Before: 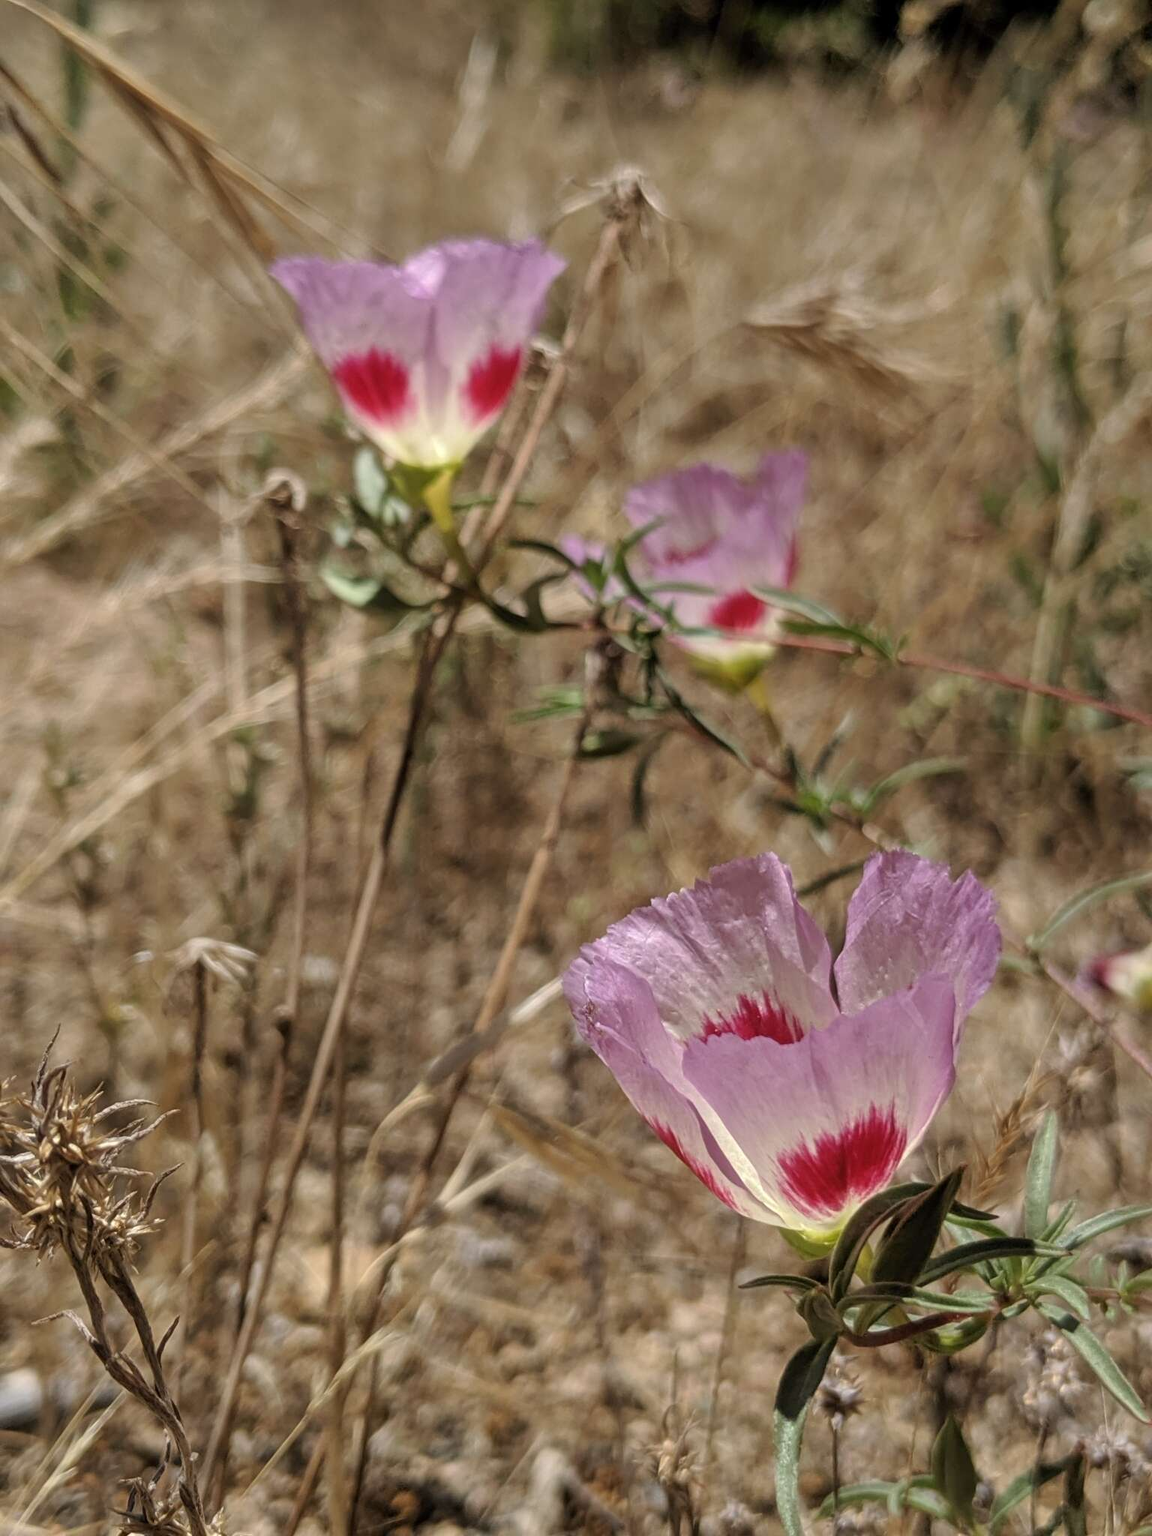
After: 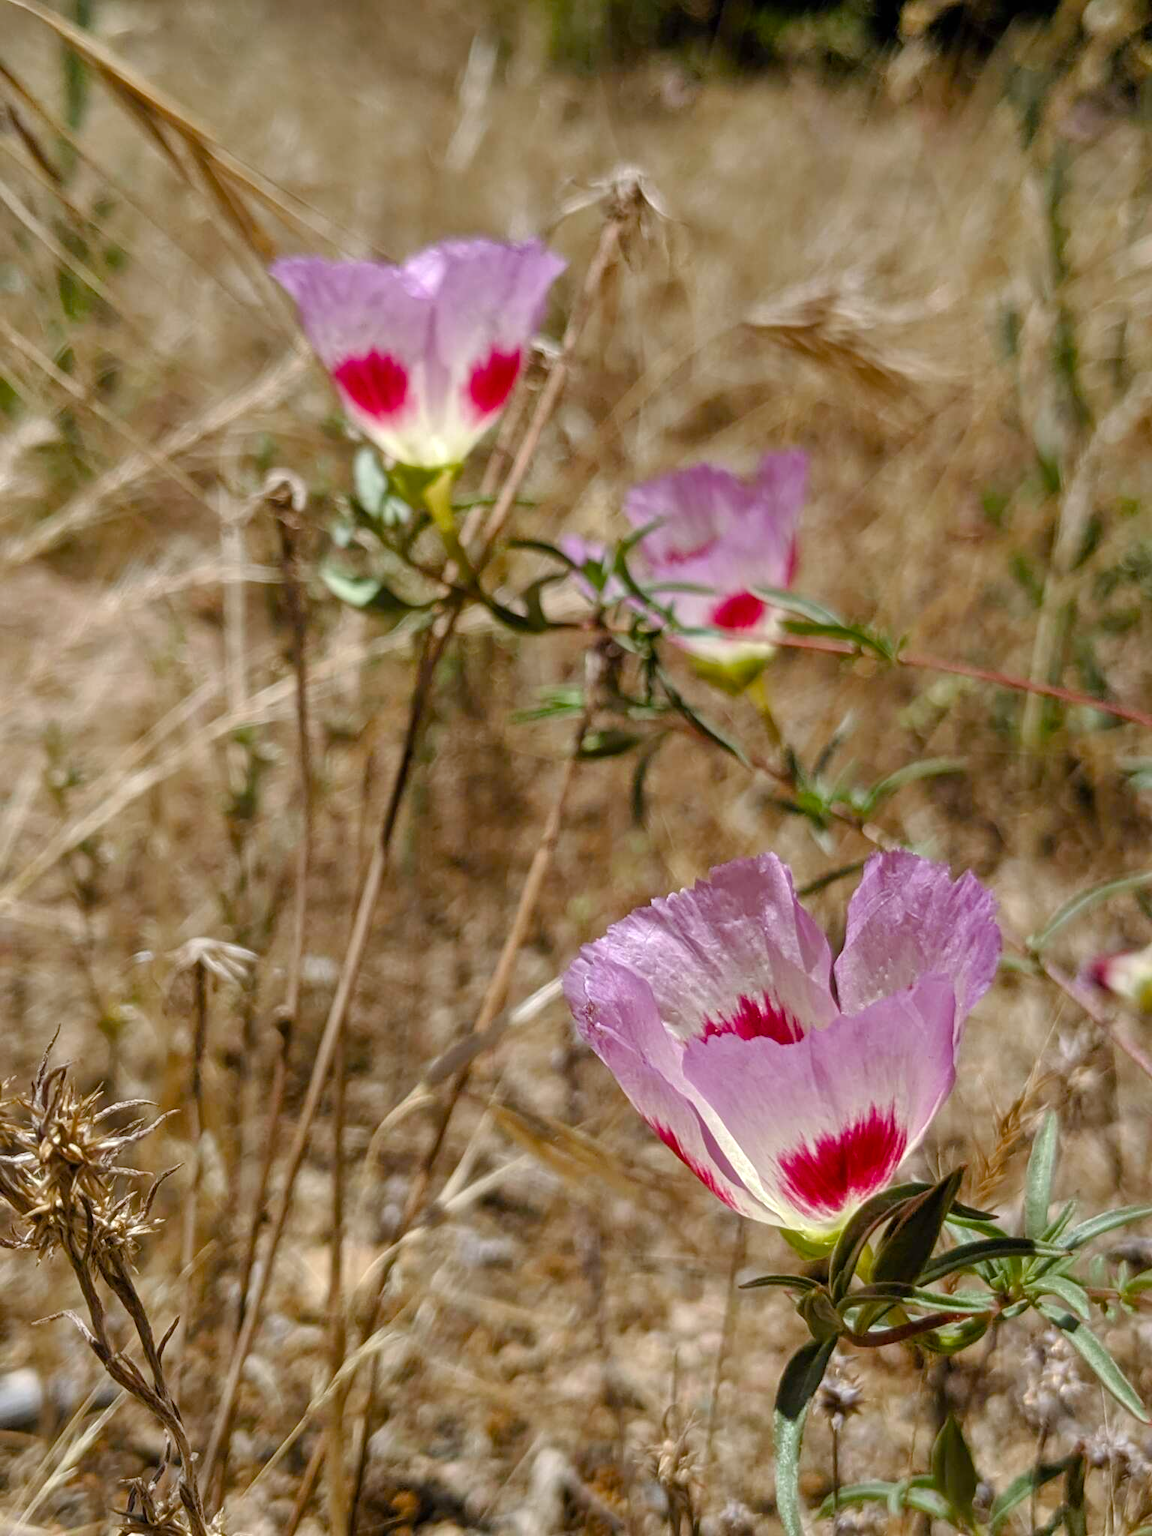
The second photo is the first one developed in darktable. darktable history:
color balance rgb: perceptual saturation grading › global saturation 20%, perceptual saturation grading › highlights -24.717%, perceptual saturation grading › shadows 49.792%, global vibrance 15.682%
color calibration: x 0.354, y 0.369, temperature 4729.12 K
exposure: black level correction 0, exposure 0.199 EV, compensate highlight preservation false
